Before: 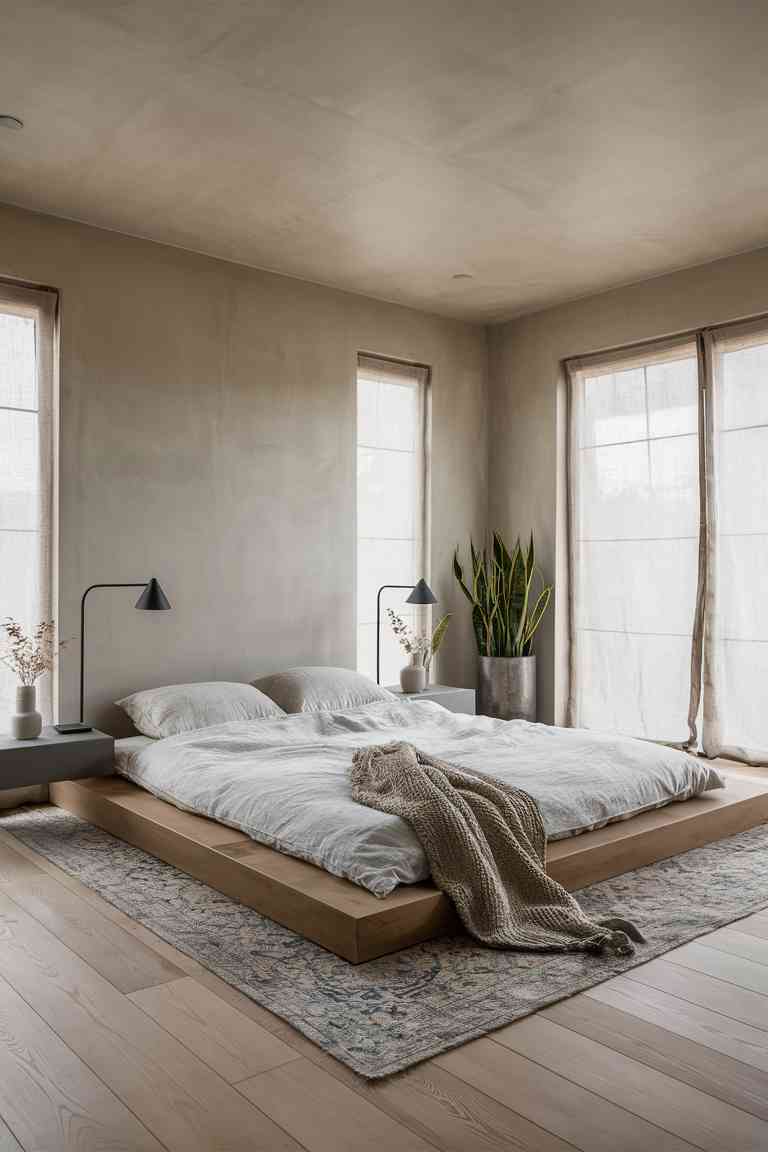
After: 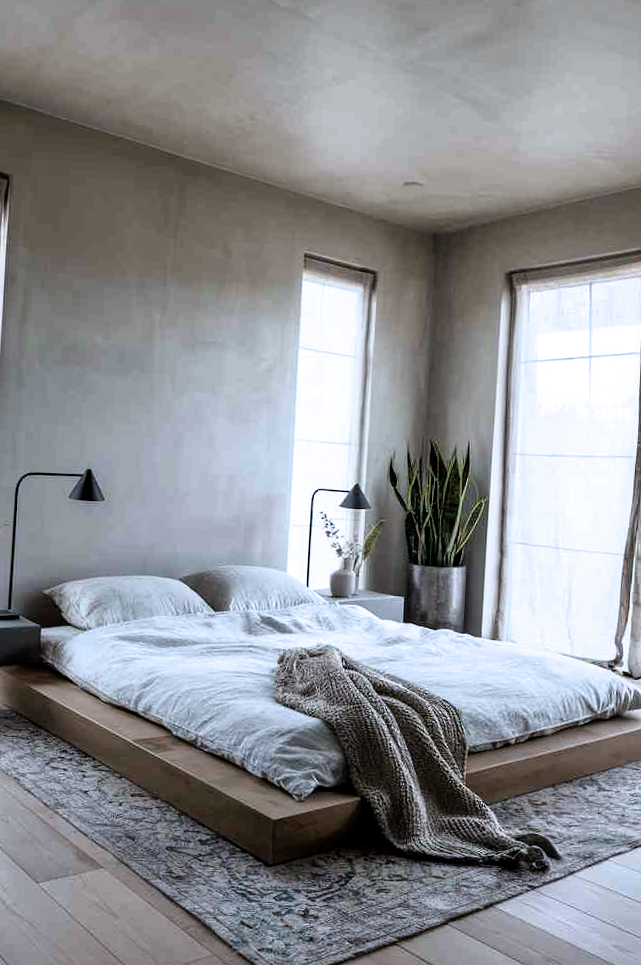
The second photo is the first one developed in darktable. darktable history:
color calibration: x 0.38, y 0.391, temperature 4085.13 K
filmic rgb: black relative exposure -8.18 EV, white relative exposure 2.2 EV, threshold 5.98 EV, target white luminance 99.955%, hardness 7.13, latitude 74.89%, contrast 1.323, highlights saturation mix -1.47%, shadows ↔ highlights balance 30.44%, enable highlight reconstruction true
crop and rotate: angle -3.02°, left 5.346%, top 5.208%, right 4.688%, bottom 4.46%
